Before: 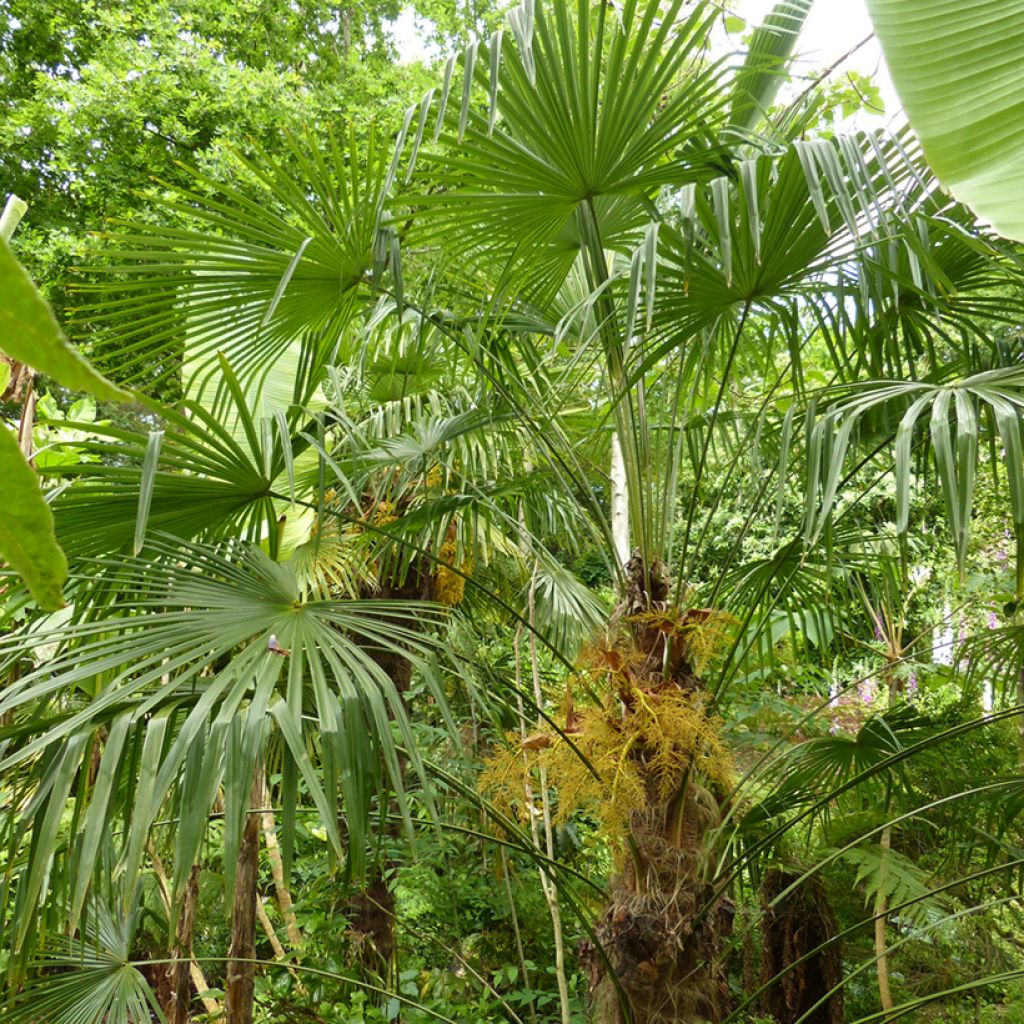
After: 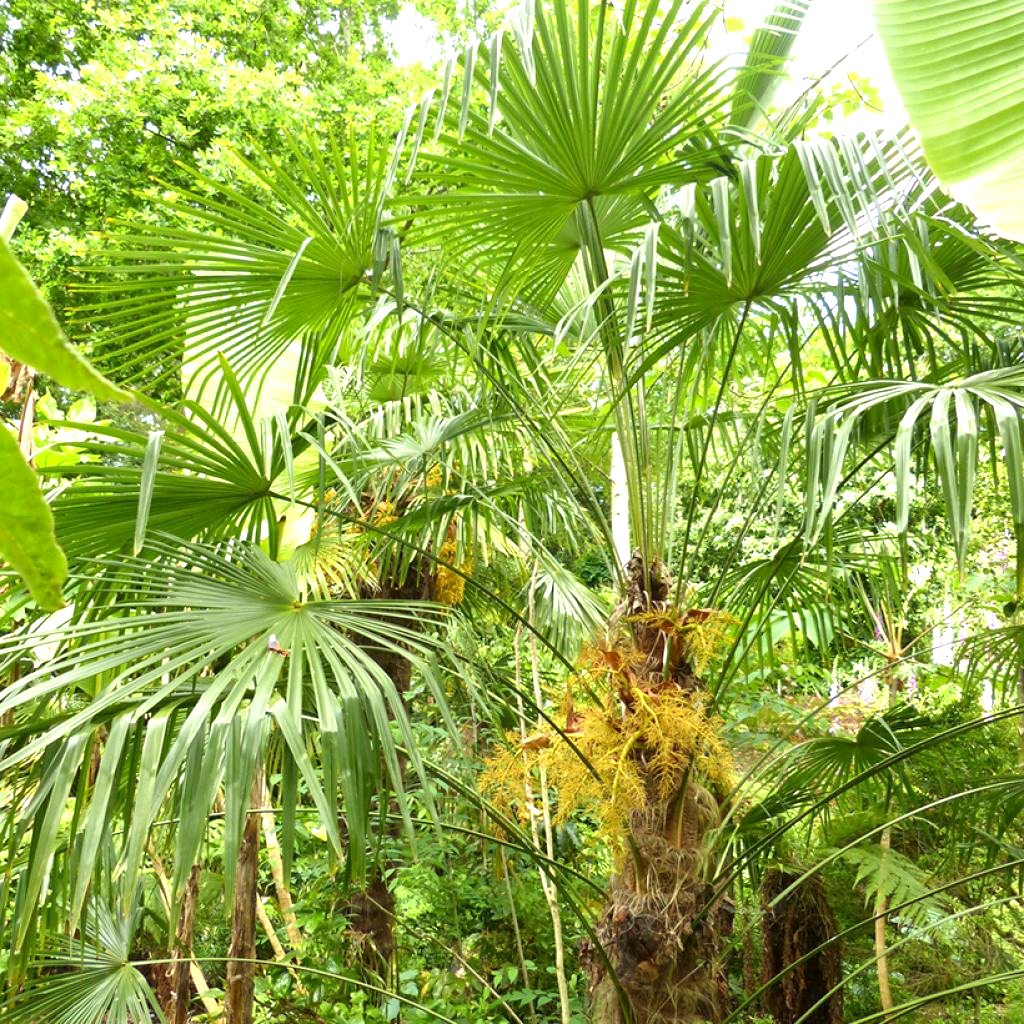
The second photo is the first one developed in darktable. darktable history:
exposure: black level correction 0.001, exposure 0.959 EV, compensate highlight preservation false
